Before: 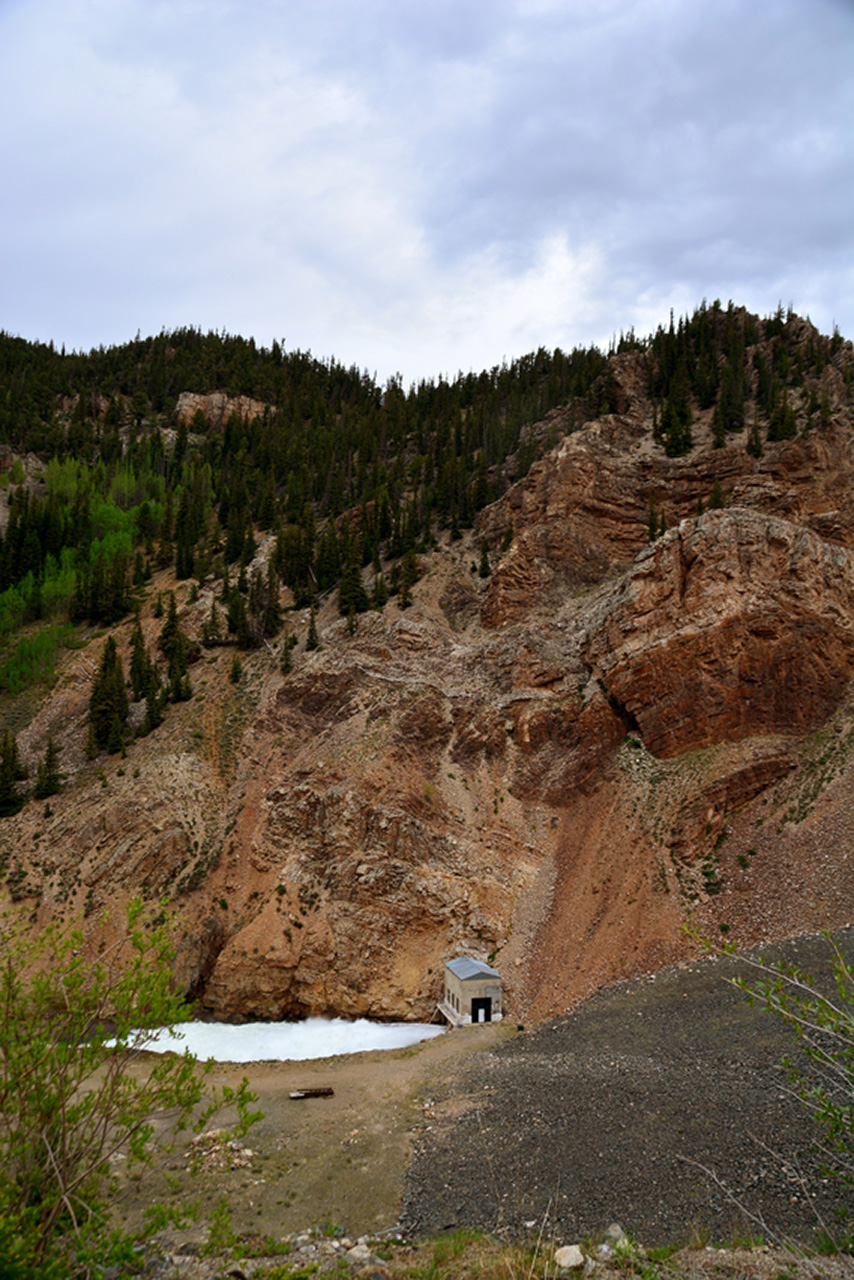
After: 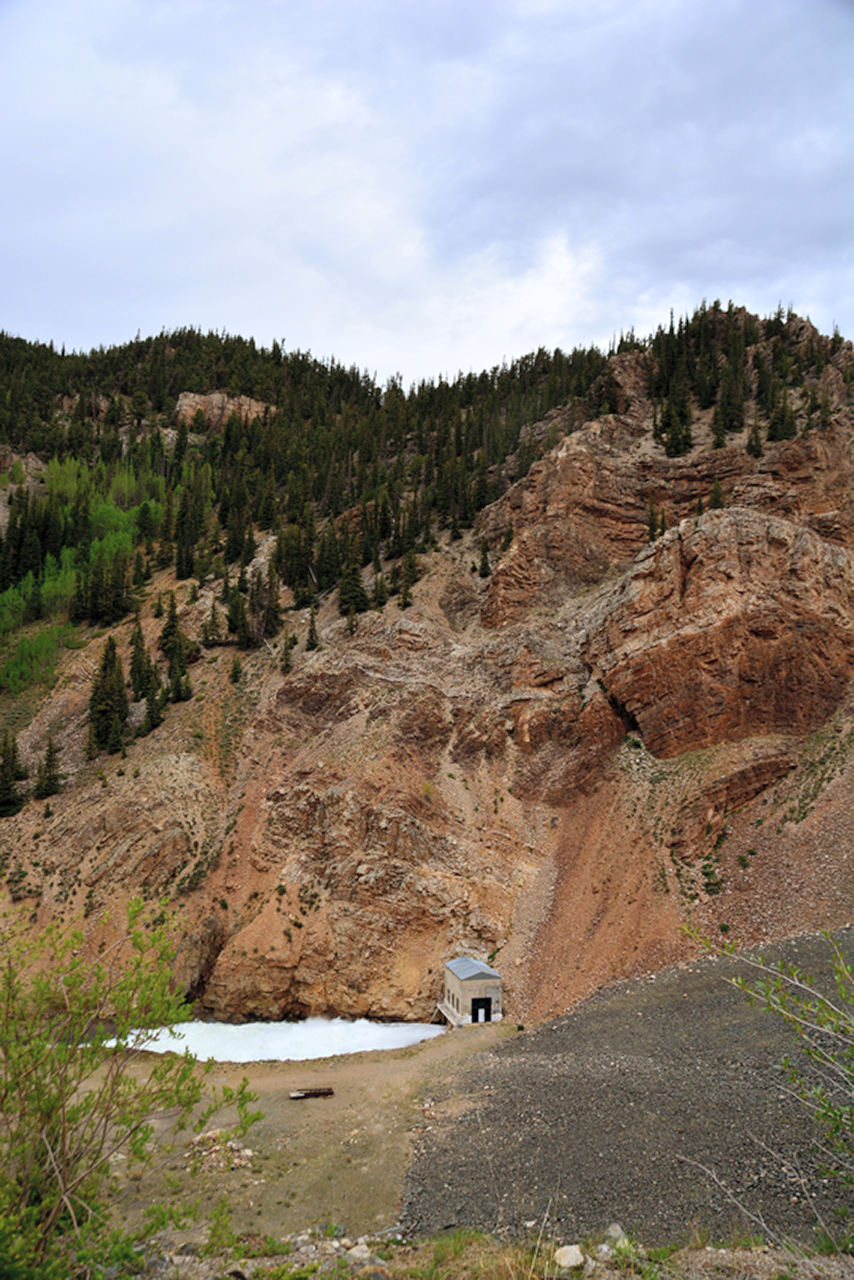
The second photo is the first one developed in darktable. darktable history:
exposure: compensate exposure bias true, compensate highlight preservation false
contrast brightness saturation: brightness 0.153
